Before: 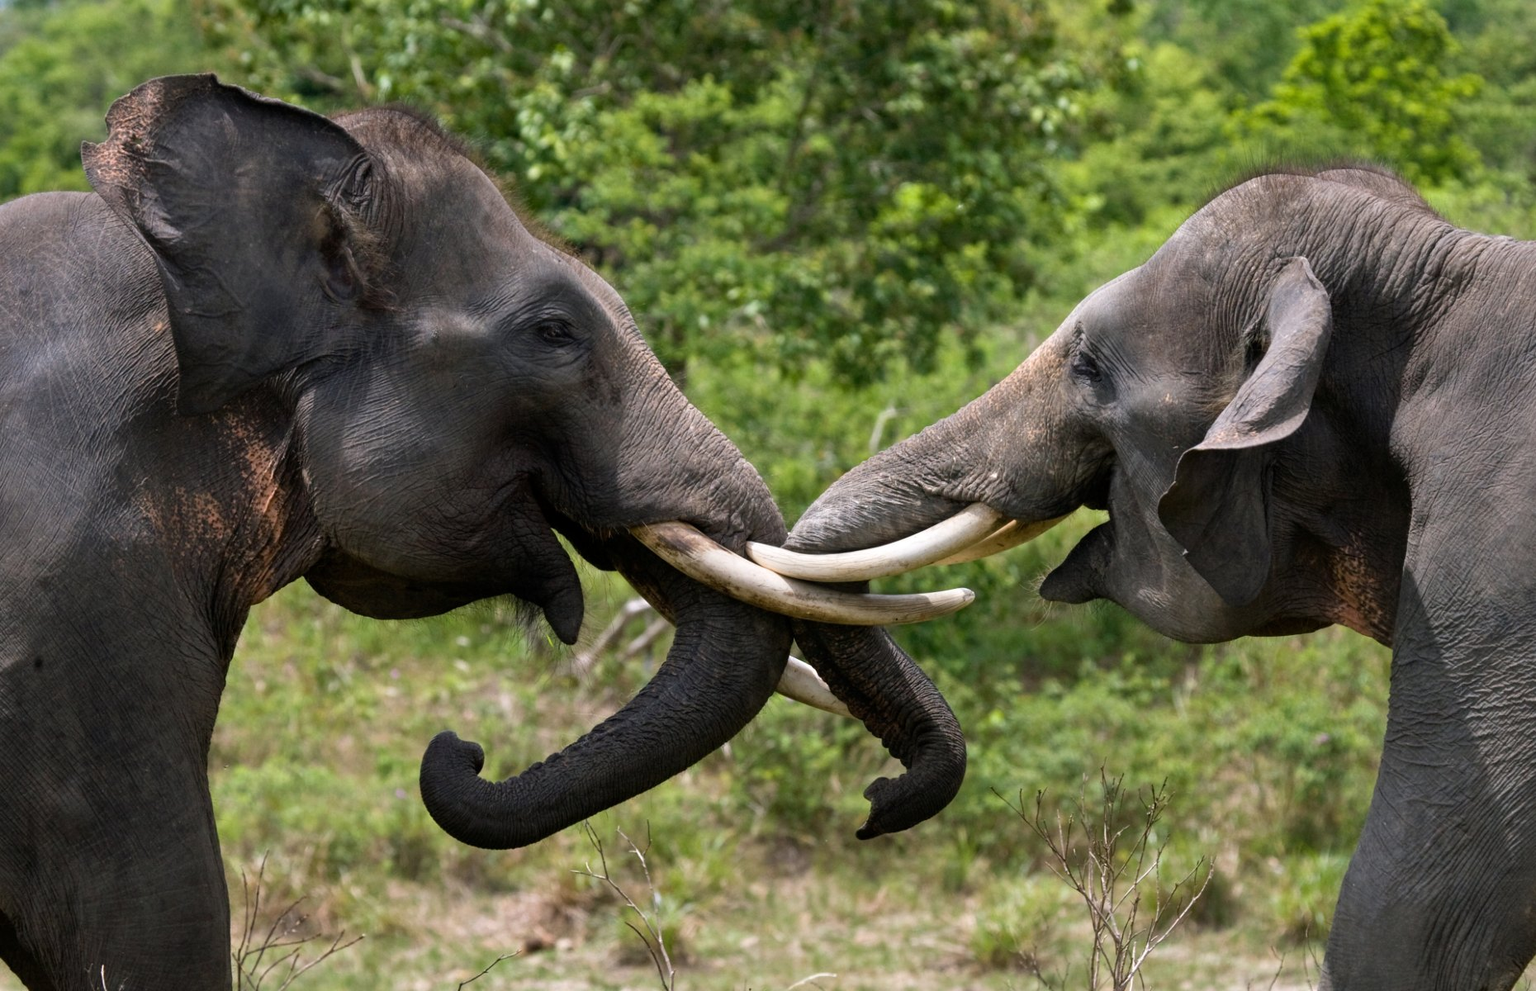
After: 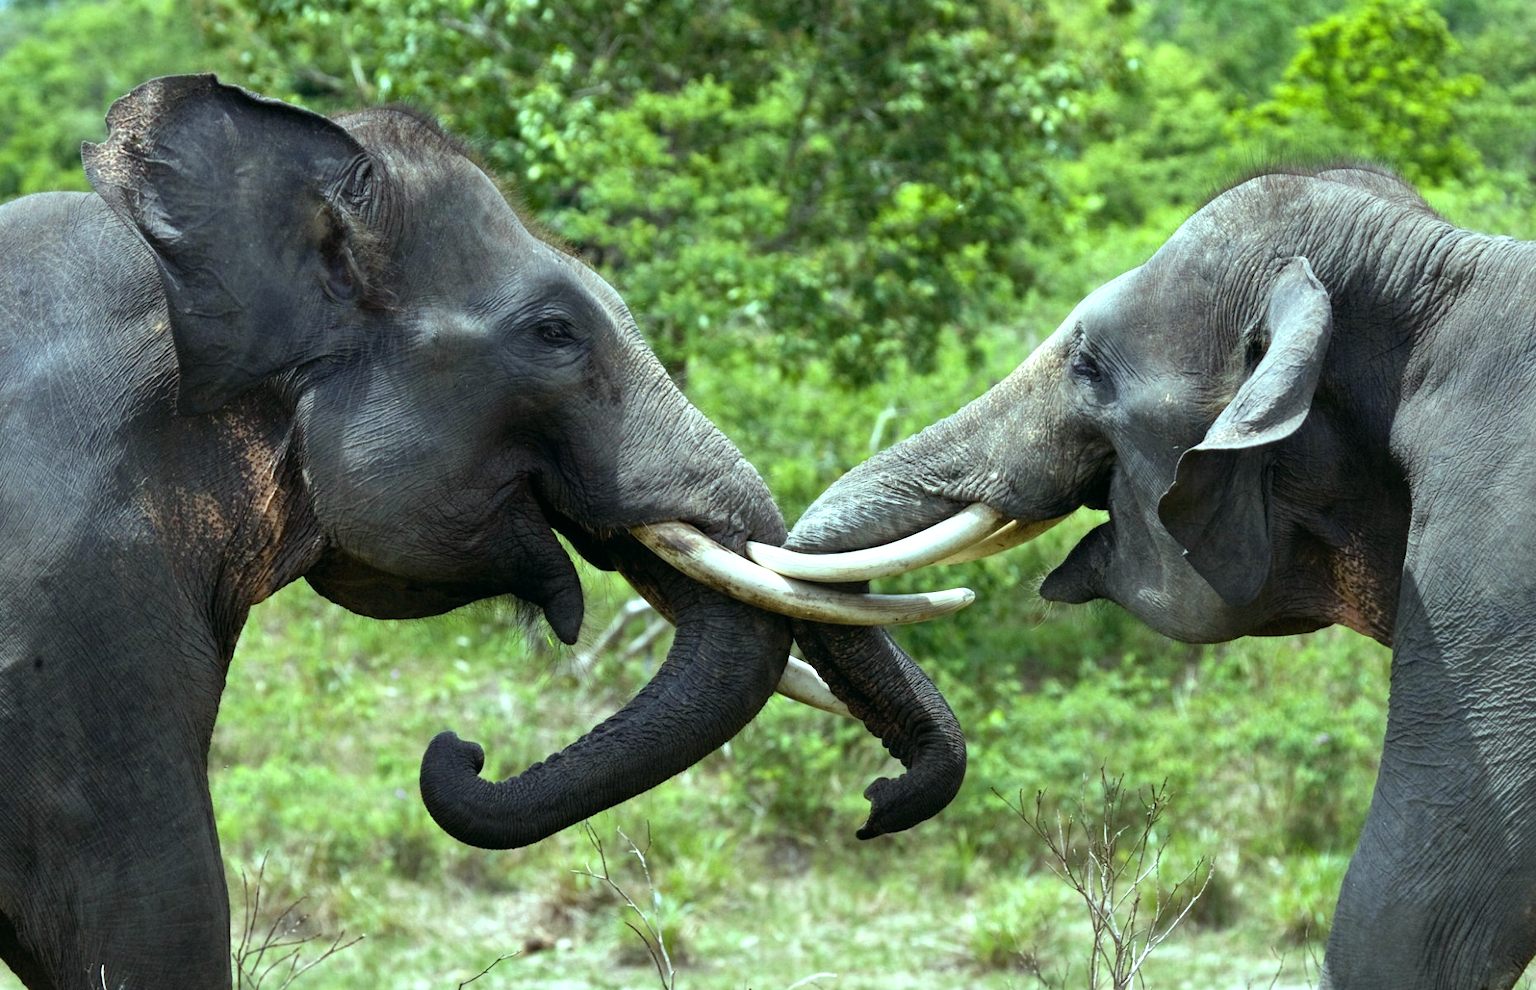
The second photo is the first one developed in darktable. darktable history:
exposure: black level correction 0, exposure 0.5 EV, compensate highlight preservation false
color balance: mode lift, gamma, gain (sRGB), lift [0.997, 0.979, 1.021, 1.011], gamma [1, 1.084, 0.916, 0.998], gain [1, 0.87, 1.13, 1.101], contrast 4.55%, contrast fulcrum 38.24%, output saturation 104.09%
